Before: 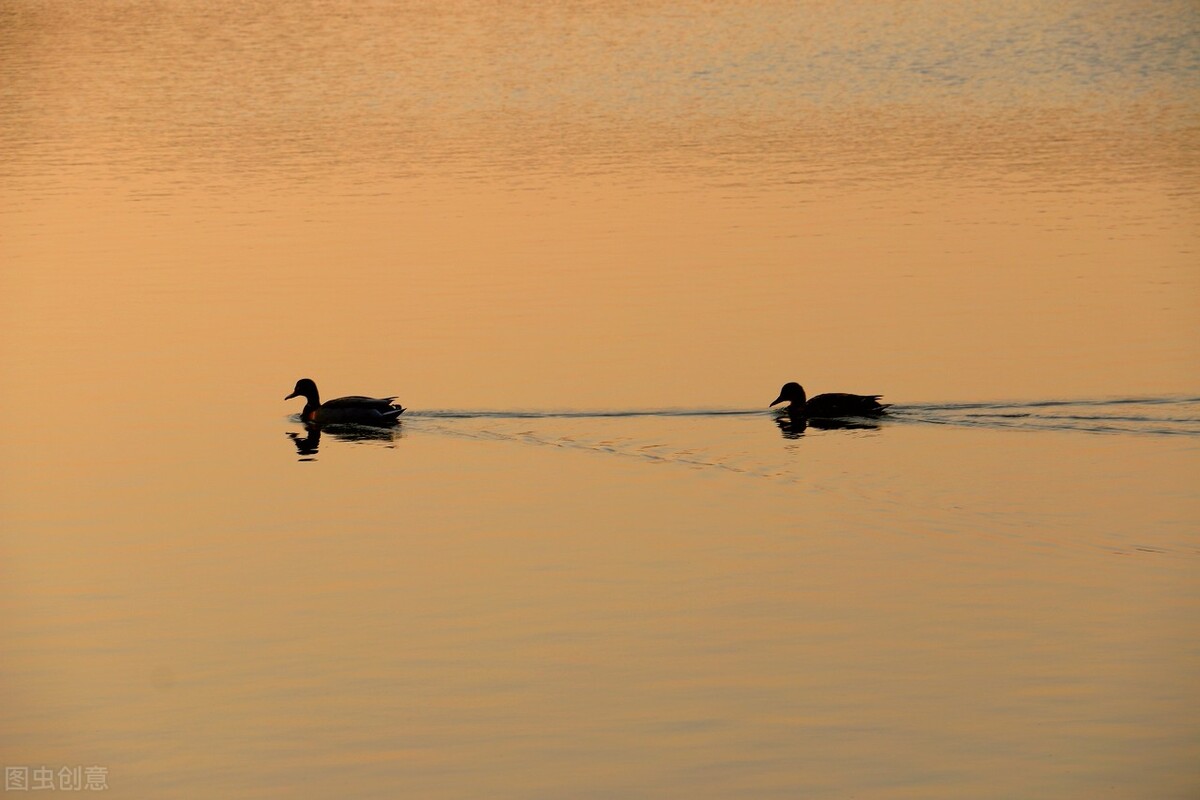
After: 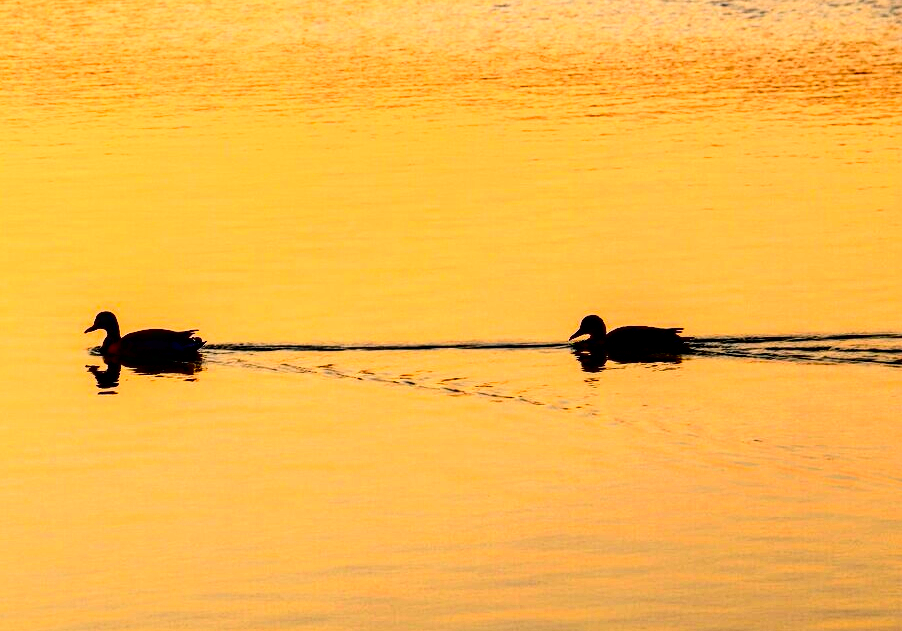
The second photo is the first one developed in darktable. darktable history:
exposure: black level correction 0.001, exposure 0.499 EV, compensate highlight preservation false
contrast brightness saturation: contrast 0.788, brightness -0.983, saturation 0.986
crop: left 16.689%, top 8.446%, right 8.119%, bottom 12.584%
local contrast: highlights 60%, shadows 62%, detail 160%
color calibration: illuminant as shot in camera, x 0.358, y 0.373, temperature 4628.91 K
shadows and highlights: shadows 37.76, highlights -26.94, highlights color adjustment 78.16%, soften with gaussian
